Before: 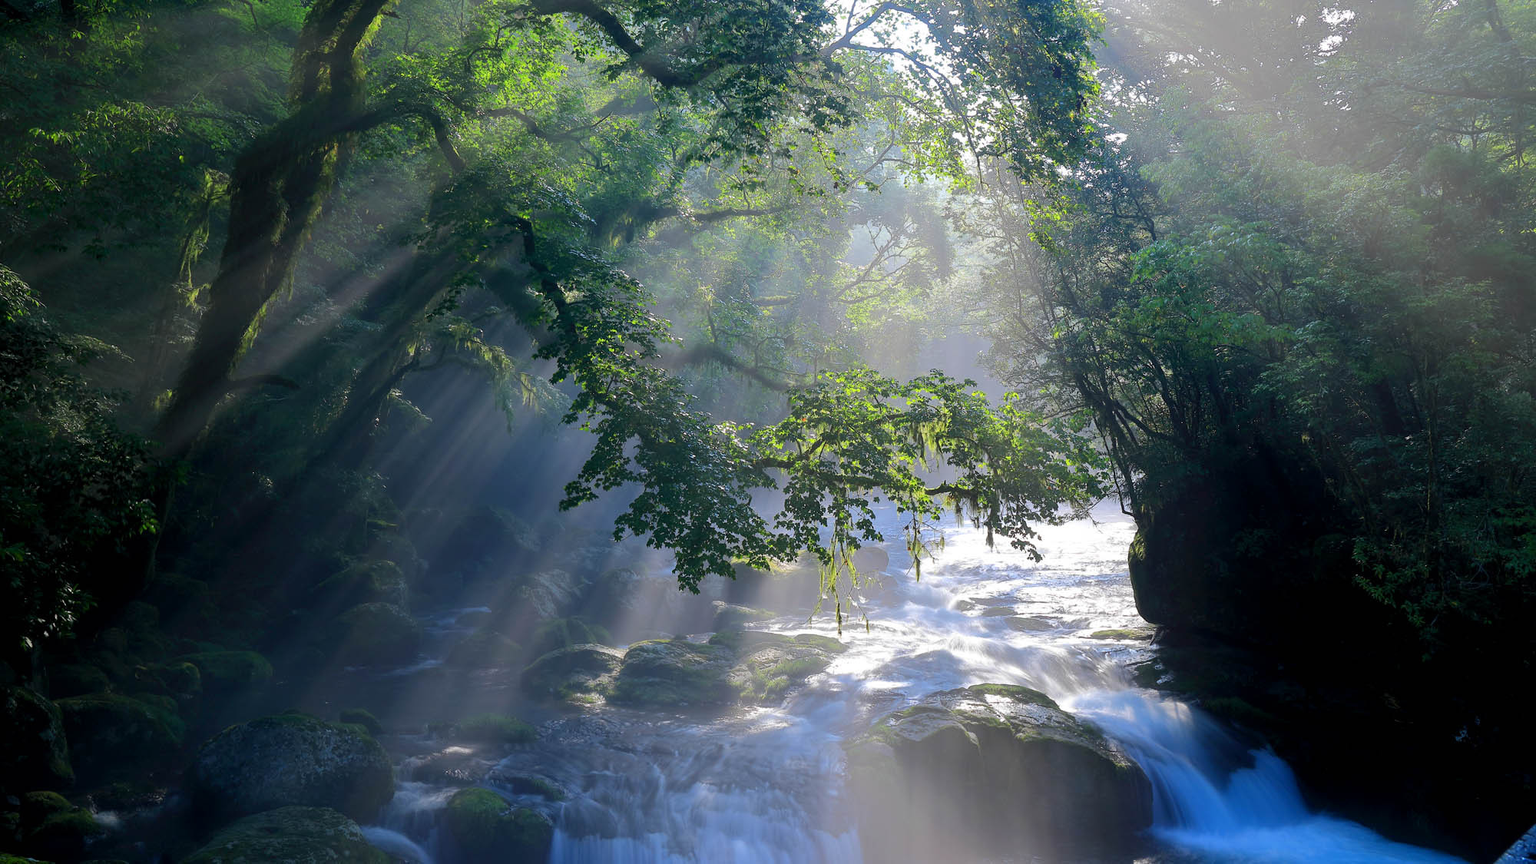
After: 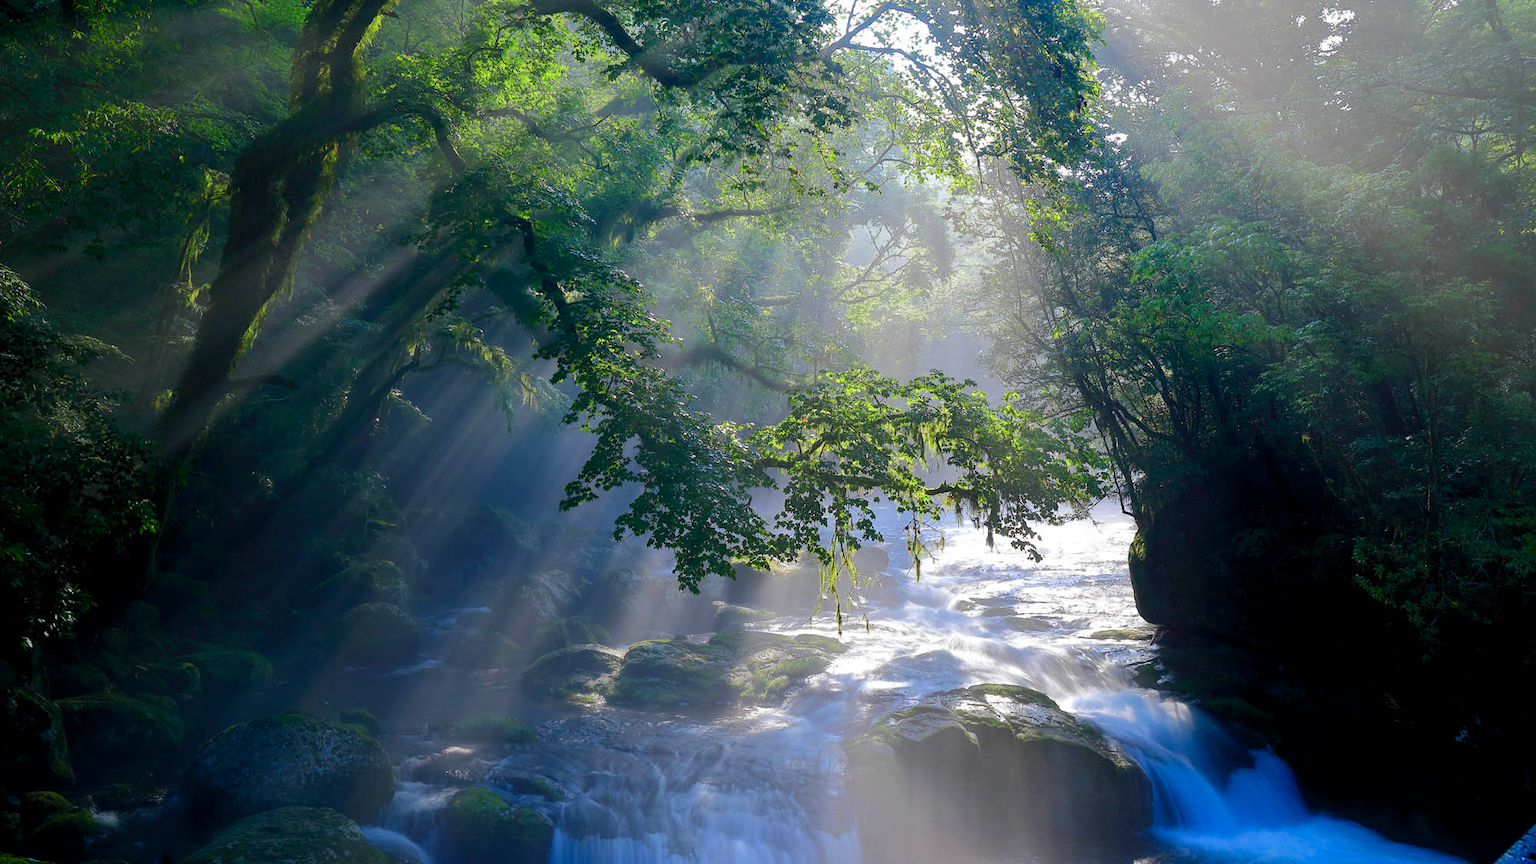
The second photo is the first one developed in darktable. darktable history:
color balance rgb: perceptual saturation grading › global saturation 20%, perceptual saturation grading › highlights -25%, perceptual saturation grading › shadows 25%
tone equalizer: on, module defaults
